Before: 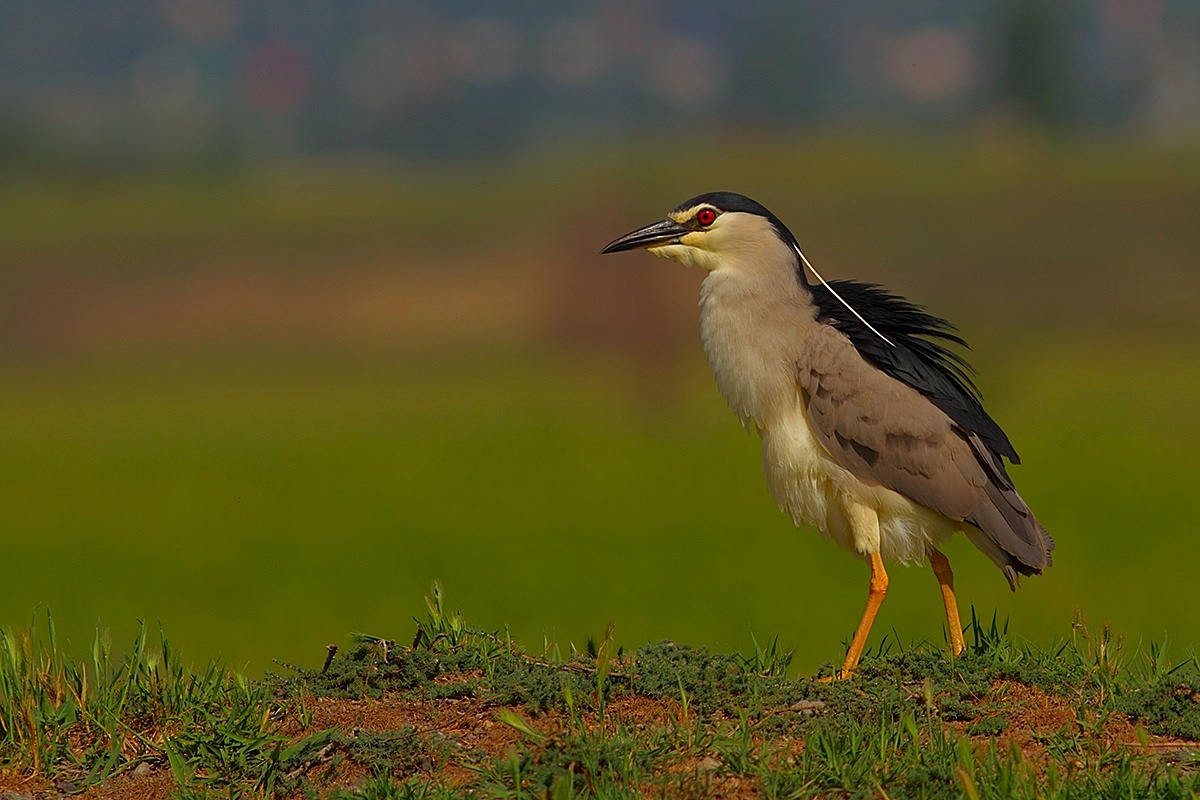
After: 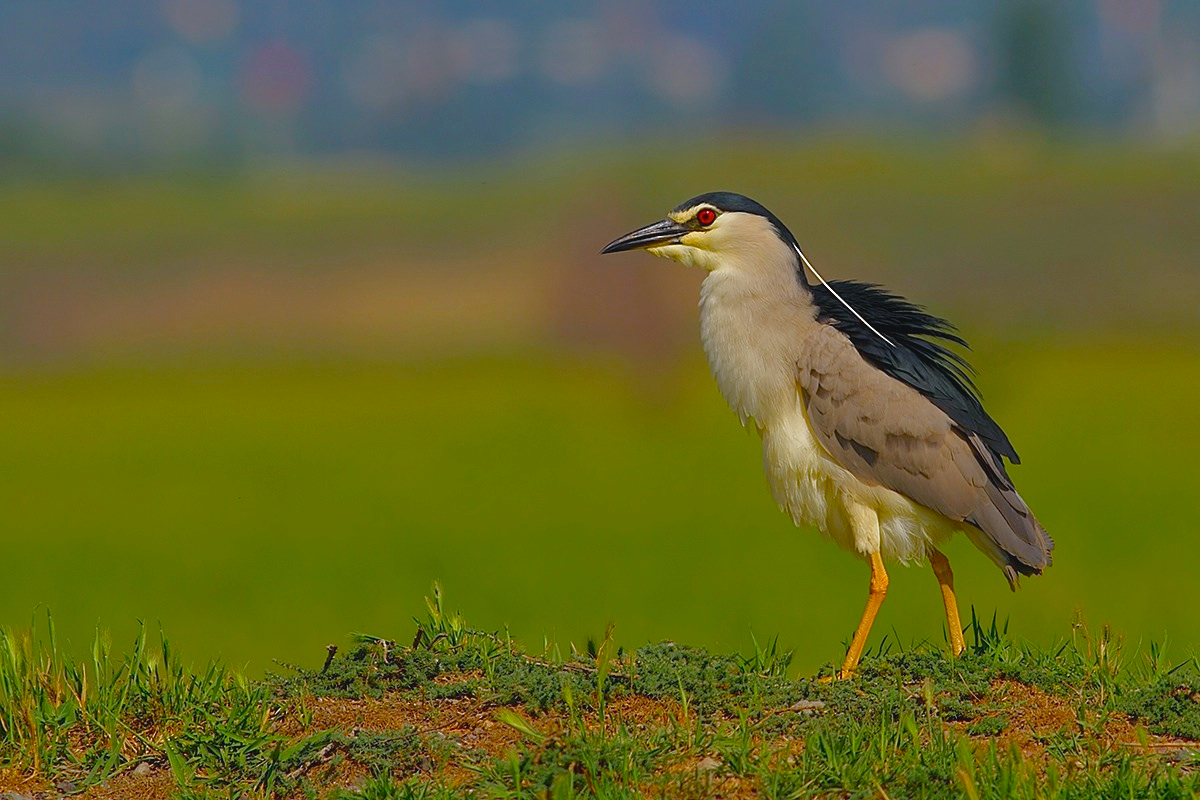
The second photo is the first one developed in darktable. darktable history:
color balance rgb: shadows lift › chroma 2%, shadows lift › hue 219.6°, power › hue 313.2°, highlights gain › chroma 3%, highlights gain › hue 75.6°, global offset › luminance 0.5%, perceptual saturation grading › global saturation 15.33%, perceptual saturation grading › highlights -19.33%, perceptual saturation grading › shadows 20%, global vibrance 20%
white balance: red 0.948, green 1.02, blue 1.176
